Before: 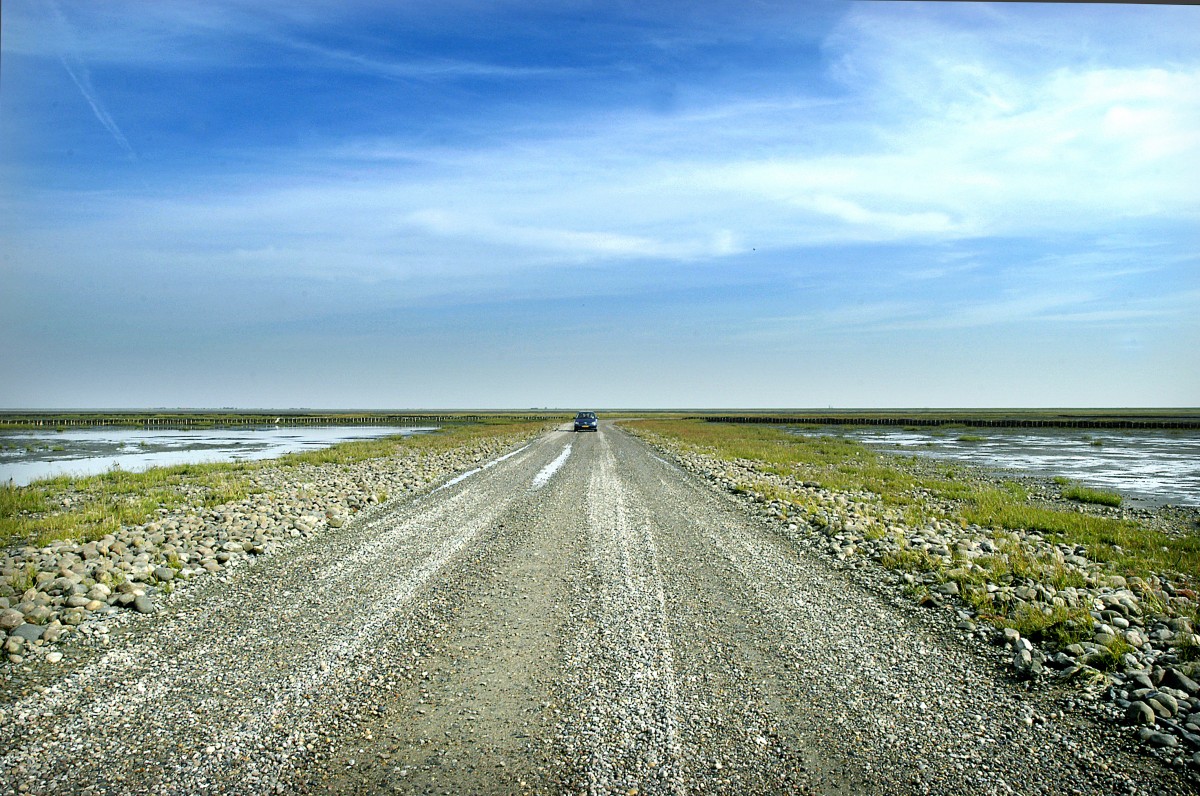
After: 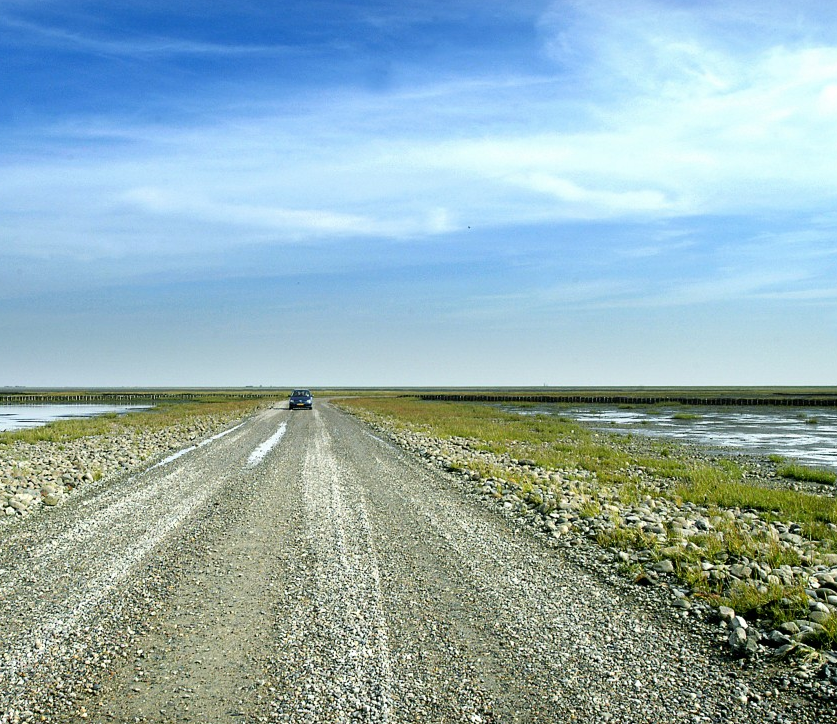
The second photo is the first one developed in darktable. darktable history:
crop and rotate: left 23.76%, top 2.784%, right 6.489%, bottom 6.144%
